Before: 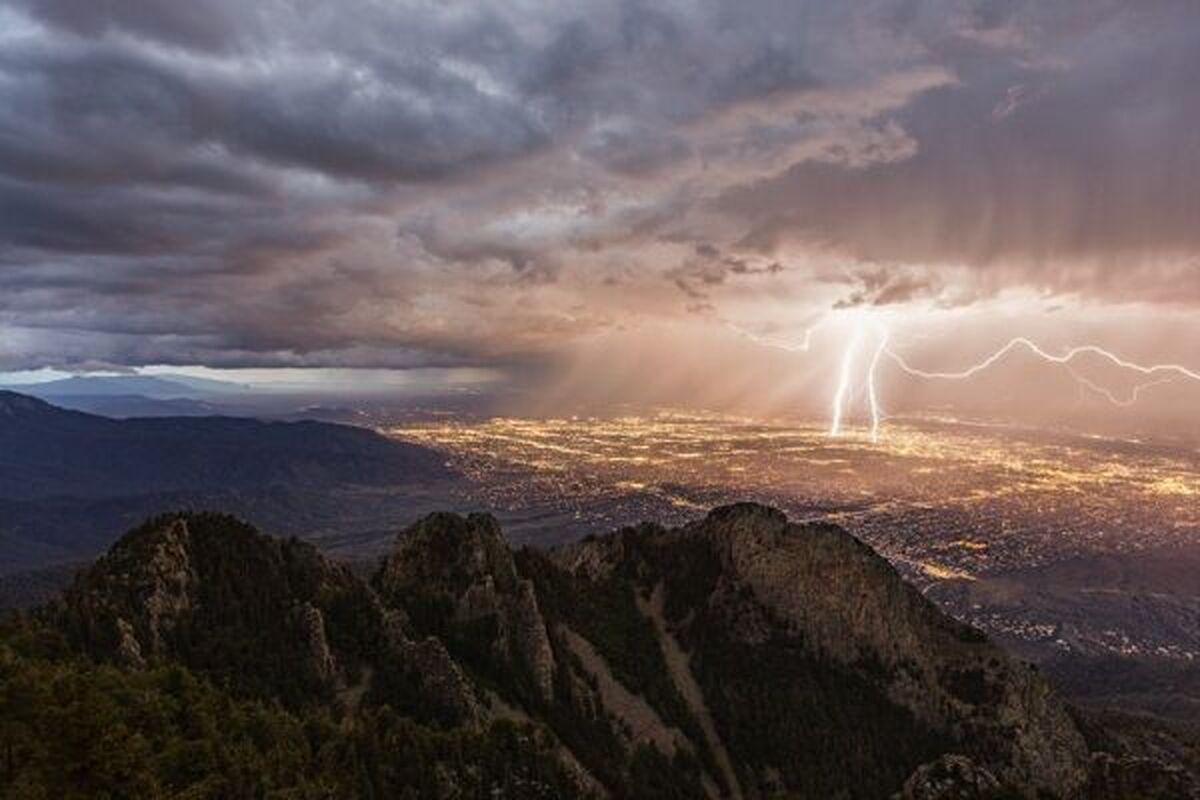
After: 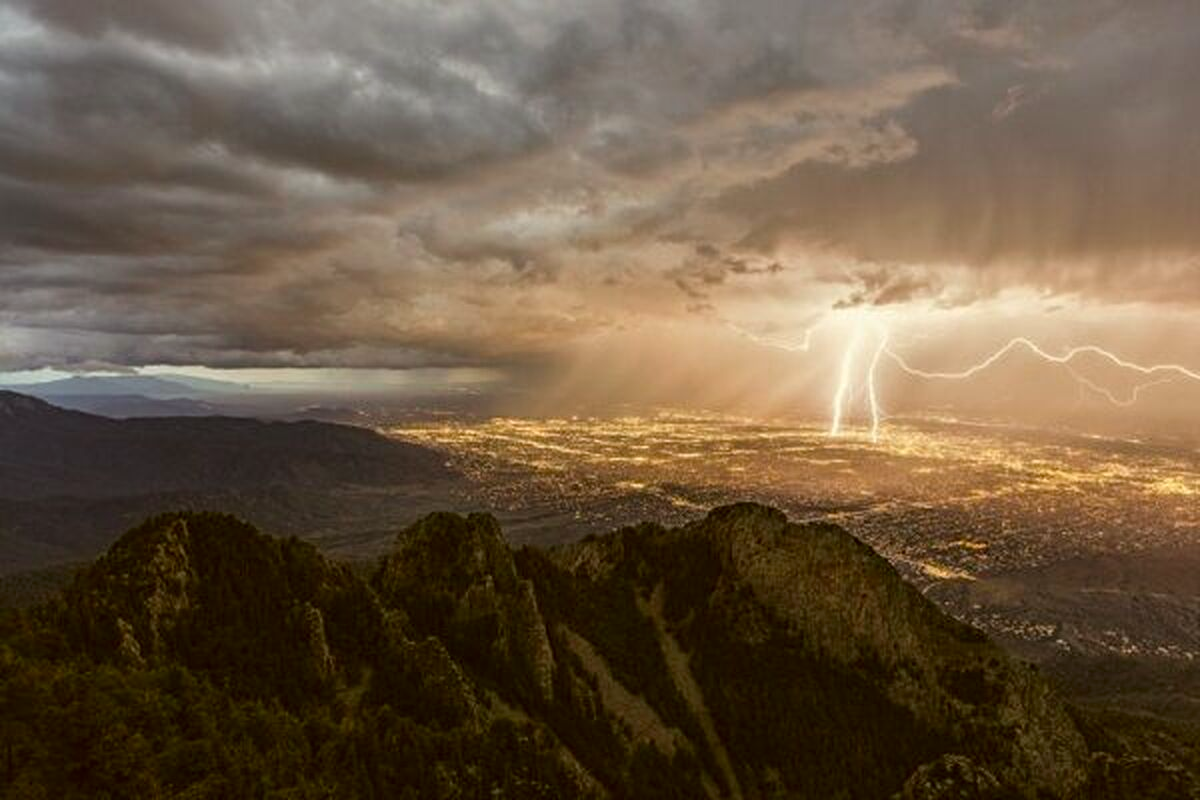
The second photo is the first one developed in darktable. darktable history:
color correction: highlights a* -1.79, highlights b* 10.07, shadows a* 0.807, shadows b* 18.92
